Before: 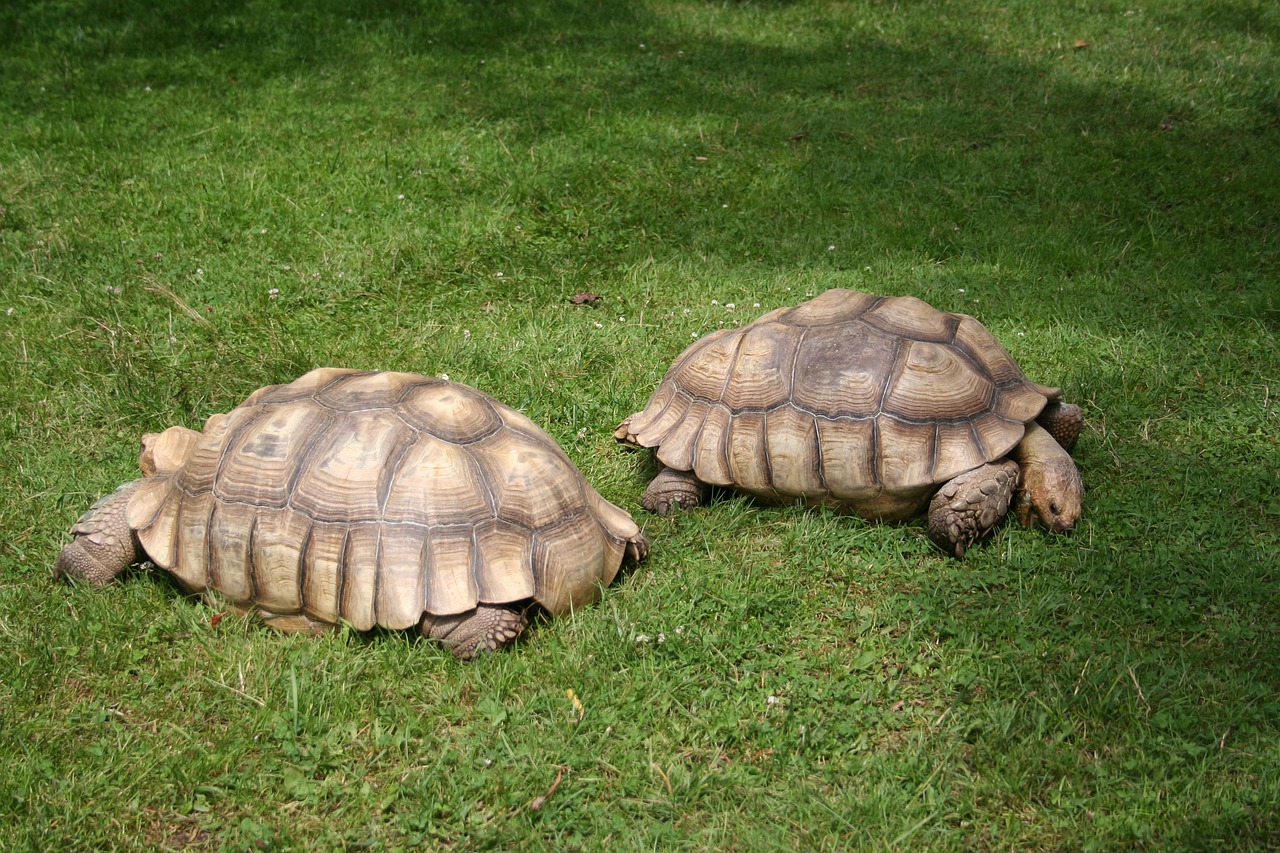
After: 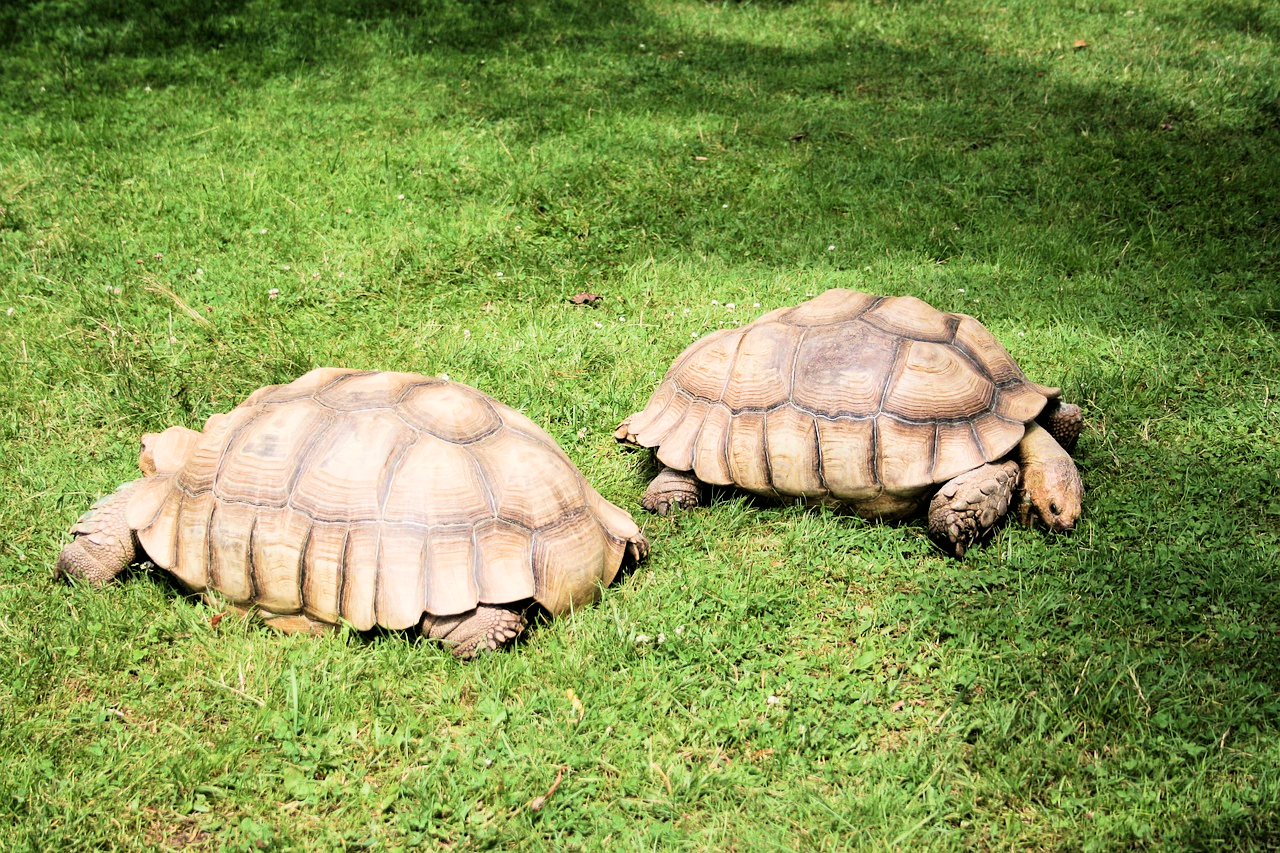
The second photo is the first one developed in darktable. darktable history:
exposure: black level correction 0, exposure 1 EV, compensate exposure bias true, compensate highlight preservation false
filmic rgb: black relative exposure -5 EV, hardness 2.88, contrast 1.5
velvia: on, module defaults
